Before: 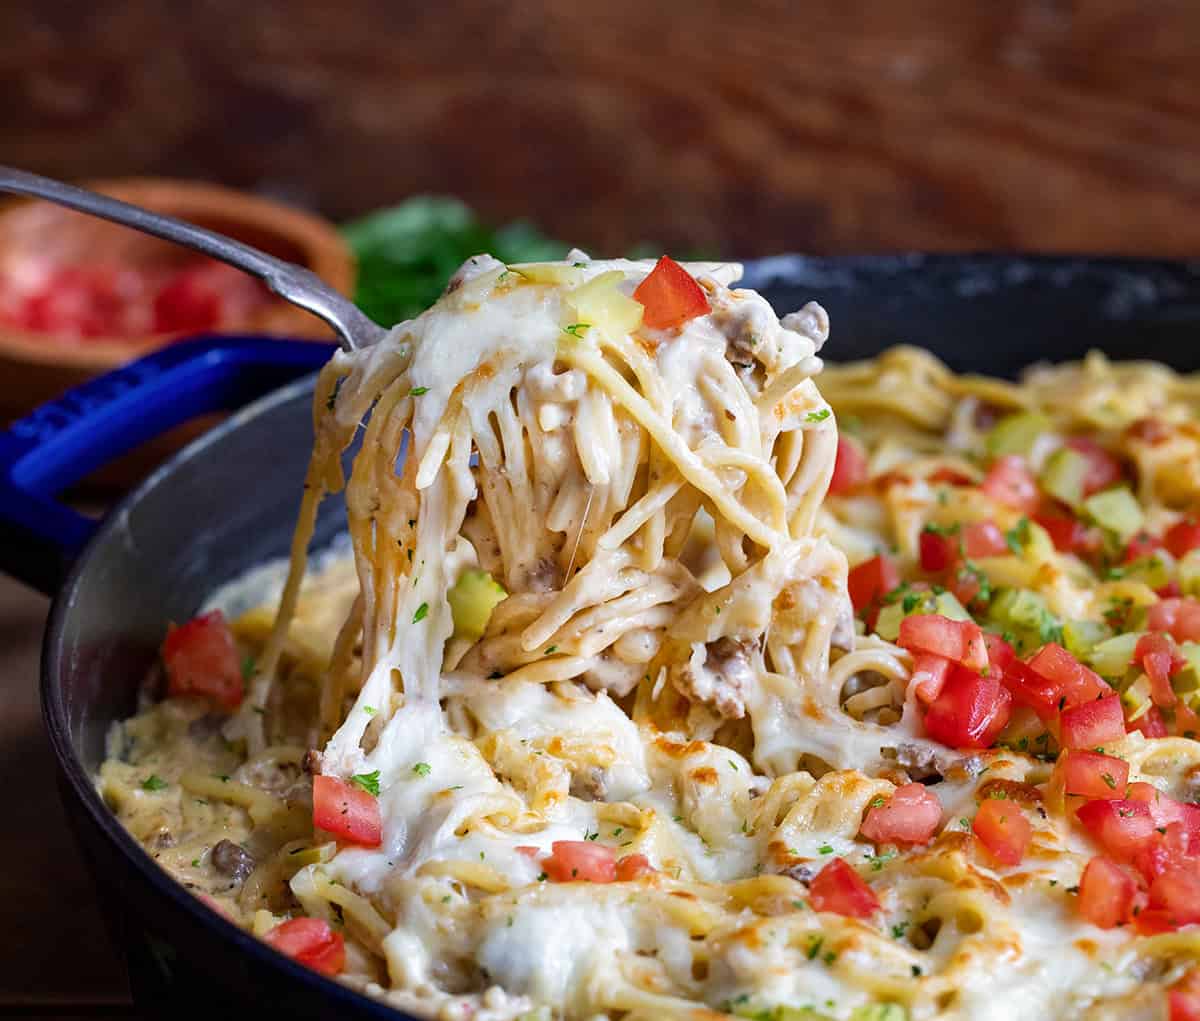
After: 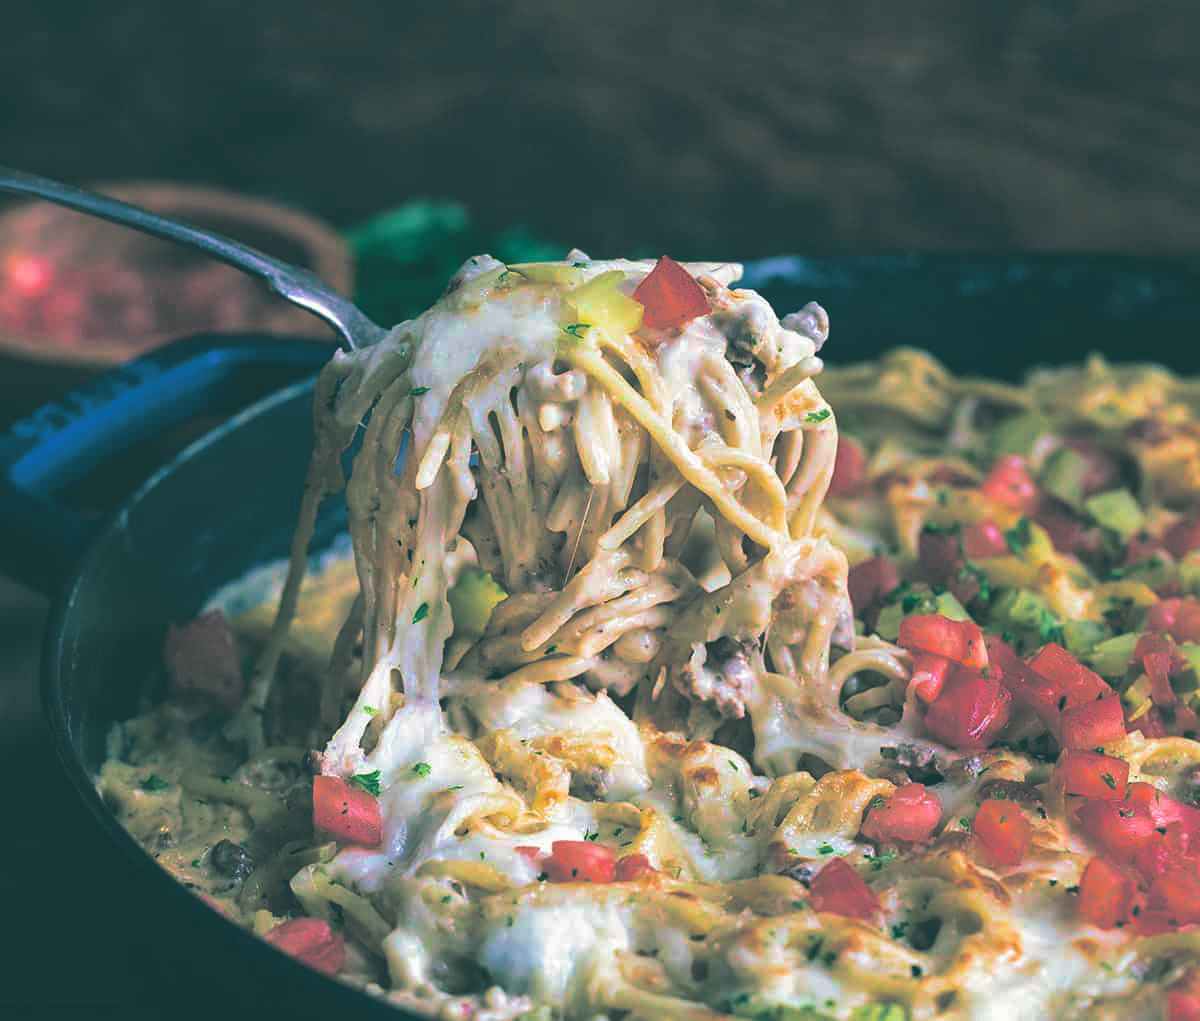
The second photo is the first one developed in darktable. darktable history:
rgb curve: curves: ch0 [(0, 0.186) (0.314, 0.284) (0.775, 0.708) (1, 1)], compensate middle gray true, preserve colors none
split-toning: shadows › hue 186.43°, highlights › hue 49.29°, compress 30.29%
velvia: strength 39.63%
